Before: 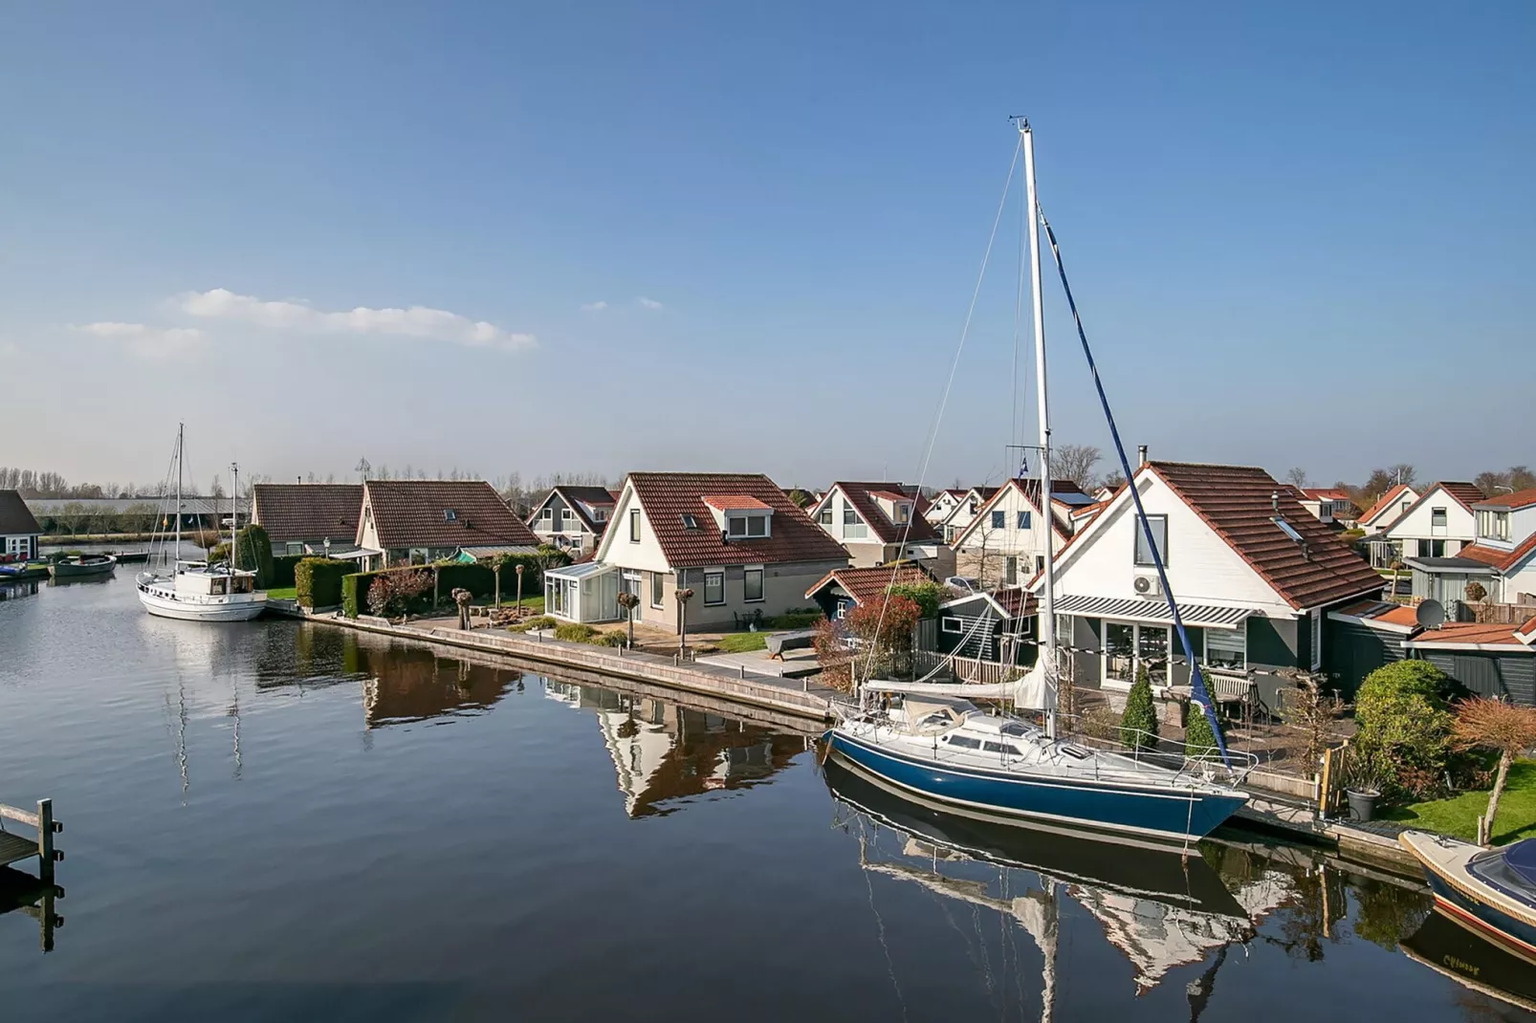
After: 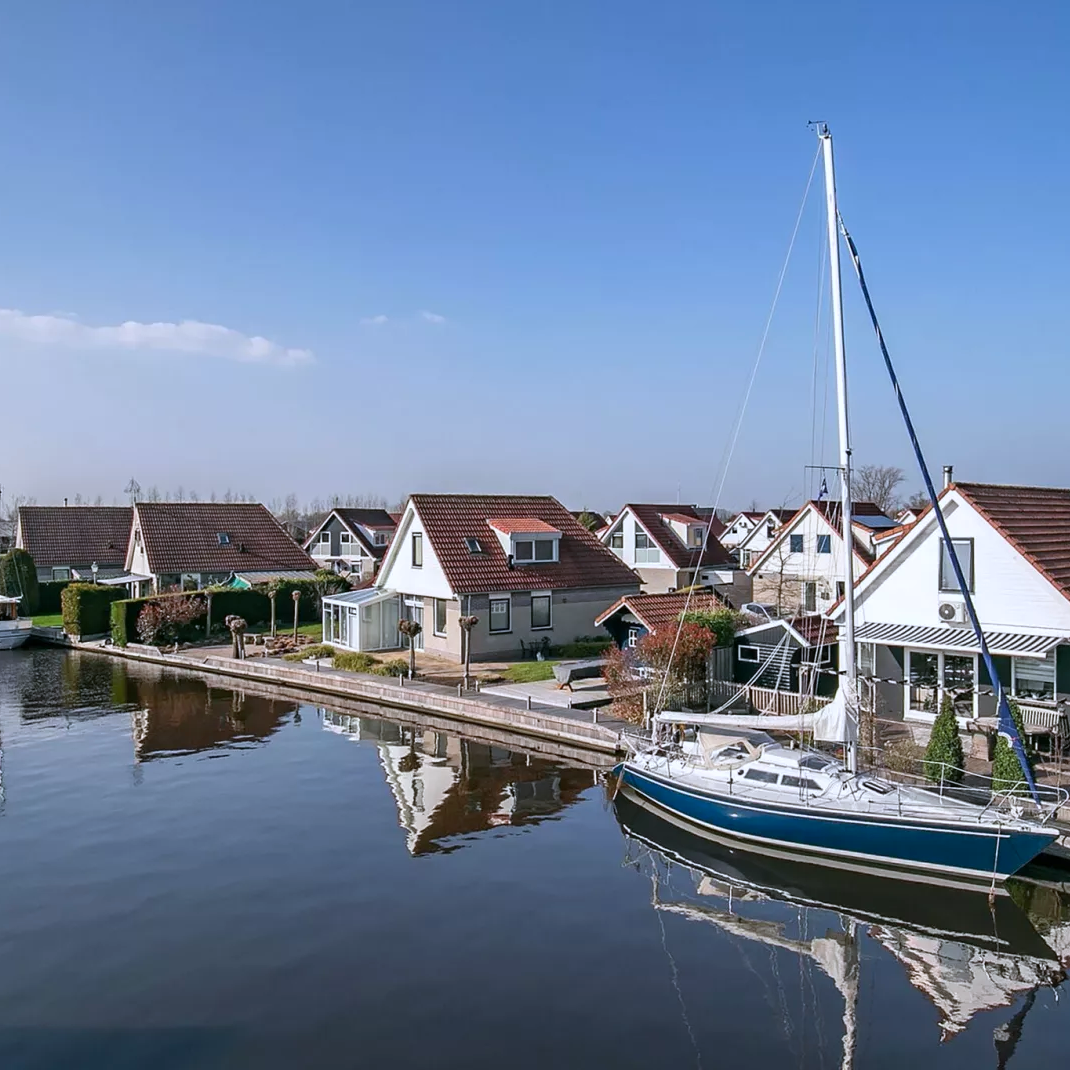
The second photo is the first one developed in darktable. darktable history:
crop: left 15.419%, right 17.914%
color calibration: illuminant as shot in camera, x 0.366, y 0.378, temperature 4425.7 K, saturation algorithm version 1 (2020)
